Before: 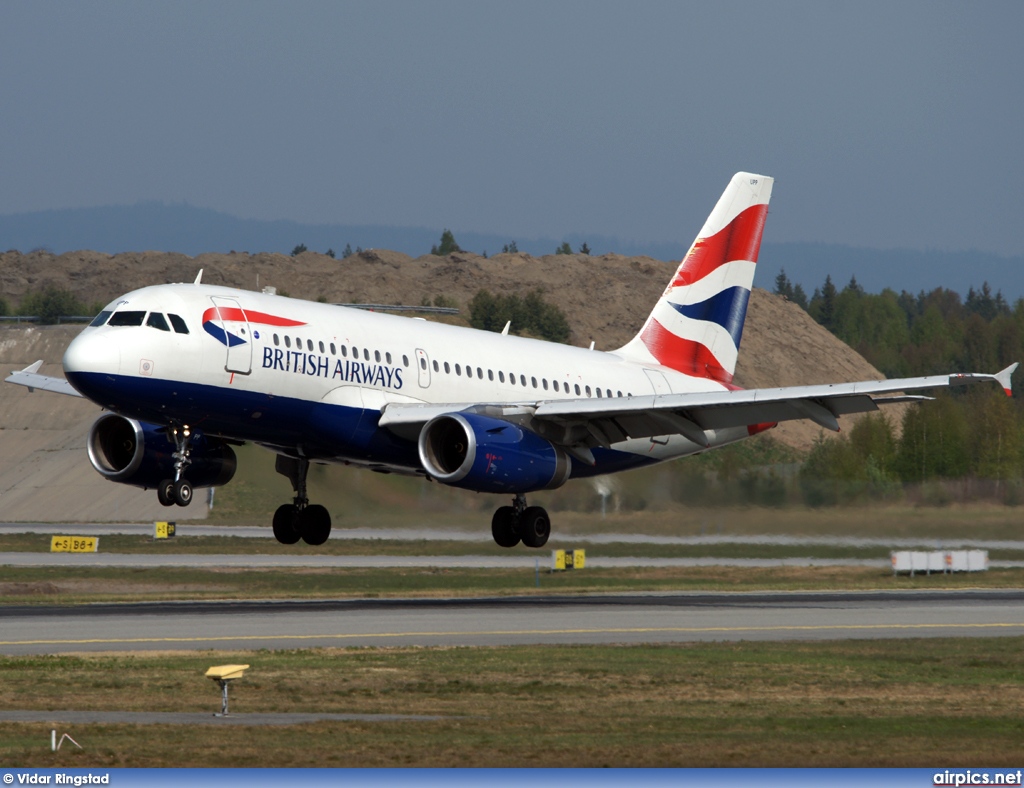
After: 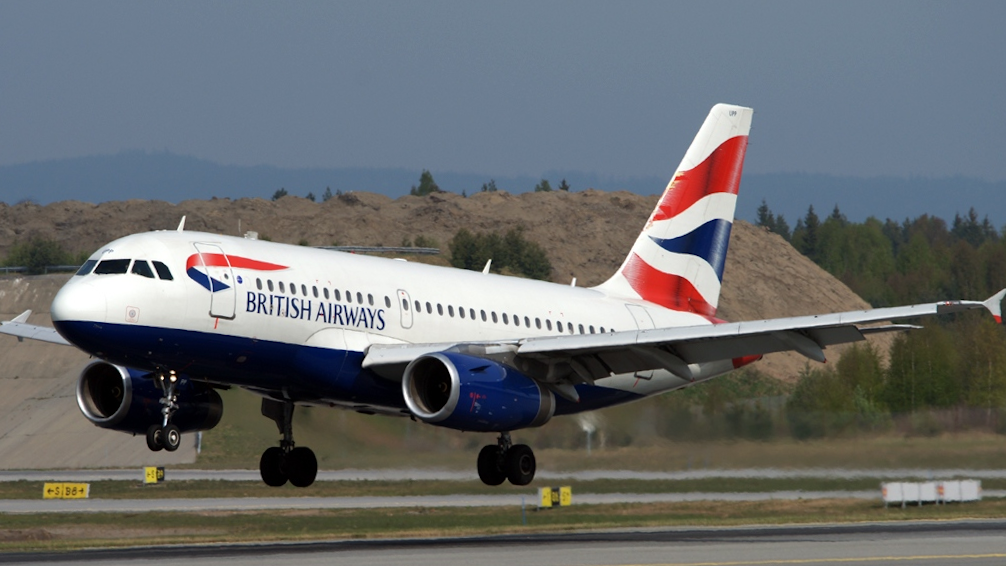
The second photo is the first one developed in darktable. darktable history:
rotate and perspective: rotation -1.32°, lens shift (horizontal) -0.031, crop left 0.015, crop right 0.985, crop top 0.047, crop bottom 0.982
crop: left 0.387%, top 5.469%, bottom 19.809%
